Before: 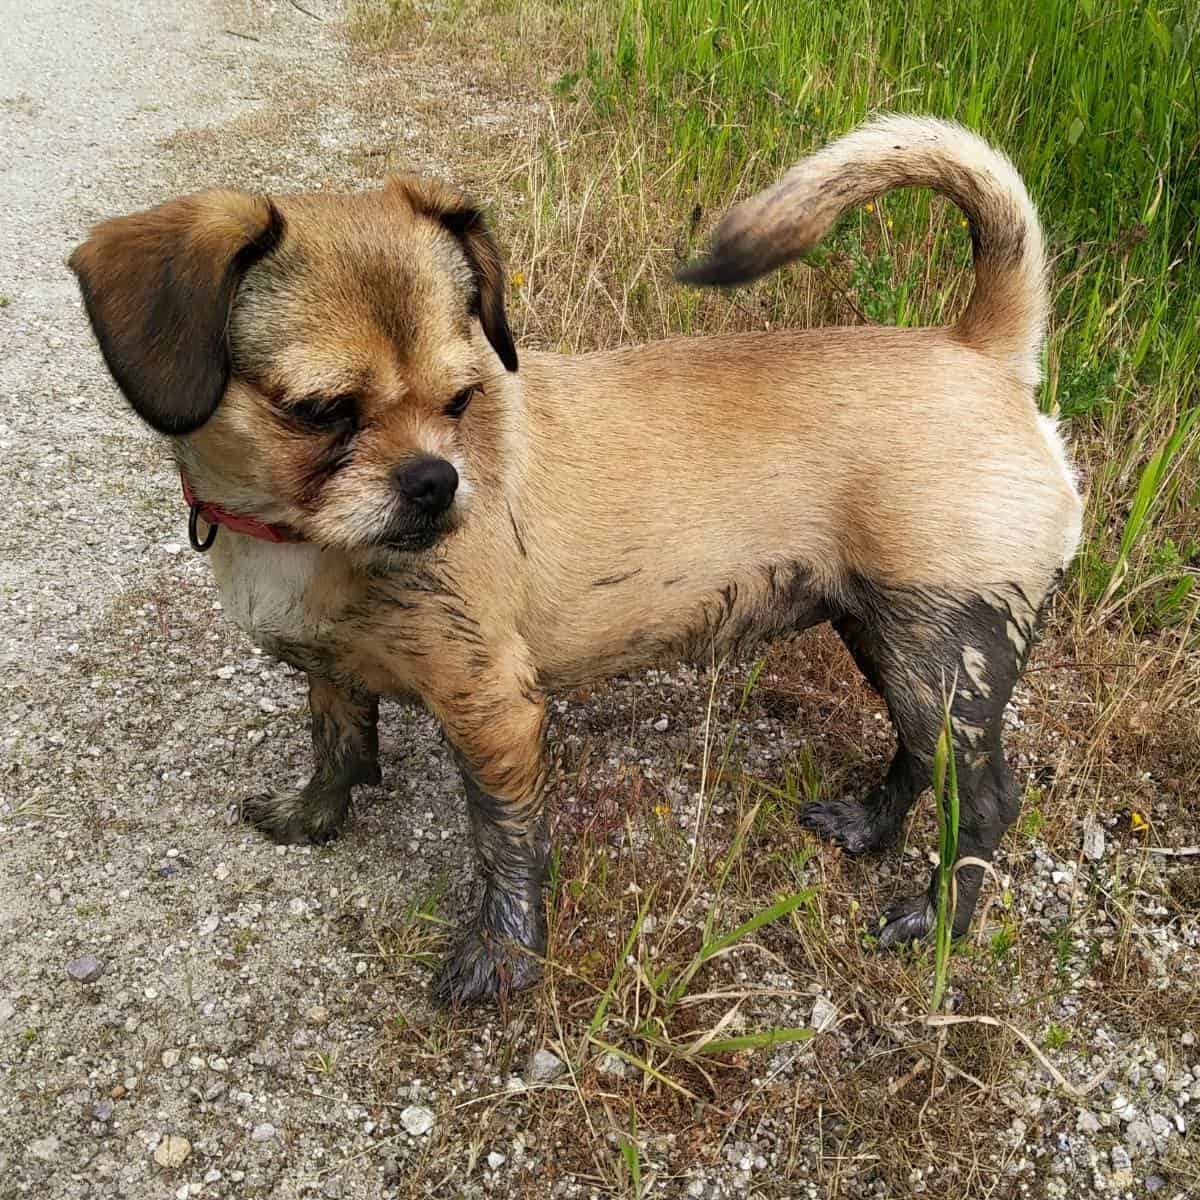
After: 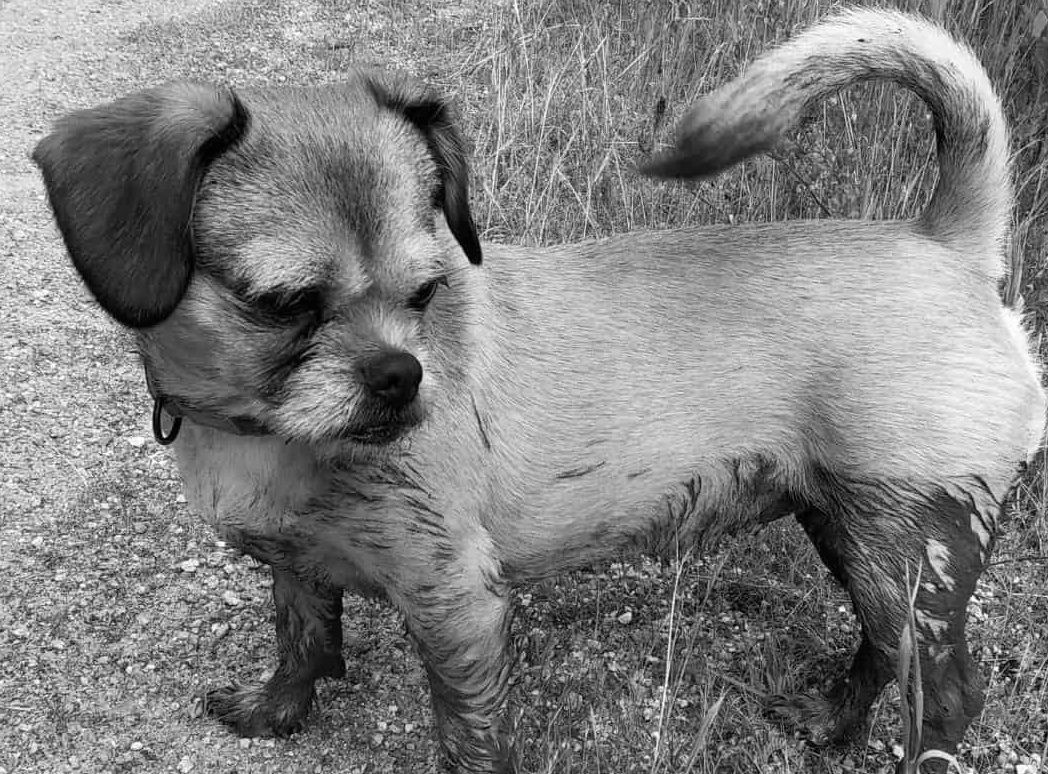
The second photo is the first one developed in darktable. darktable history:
contrast brightness saturation: saturation -1
crop: left 3.015%, top 8.969%, right 9.647%, bottom 26.457%
